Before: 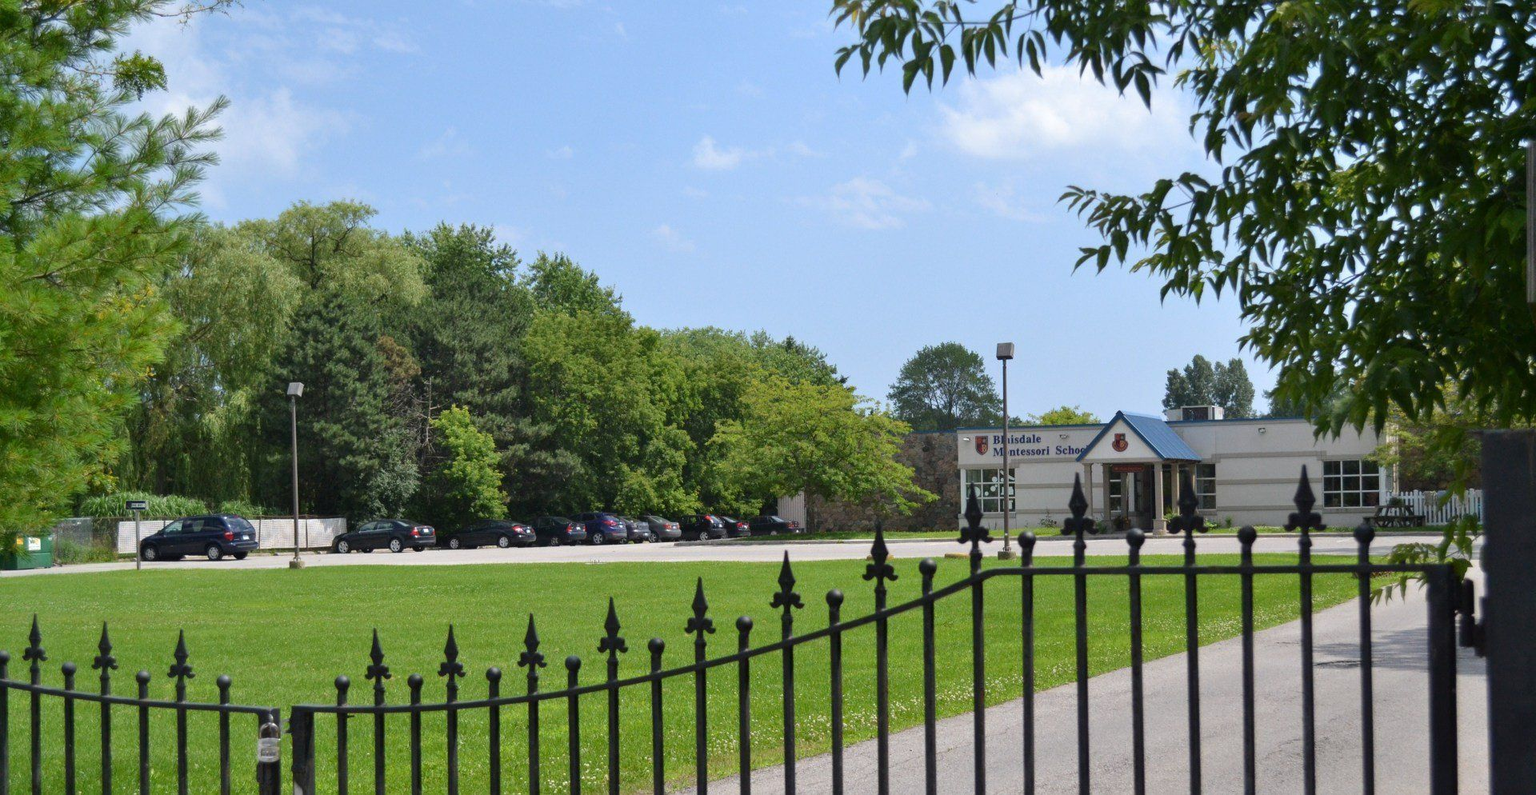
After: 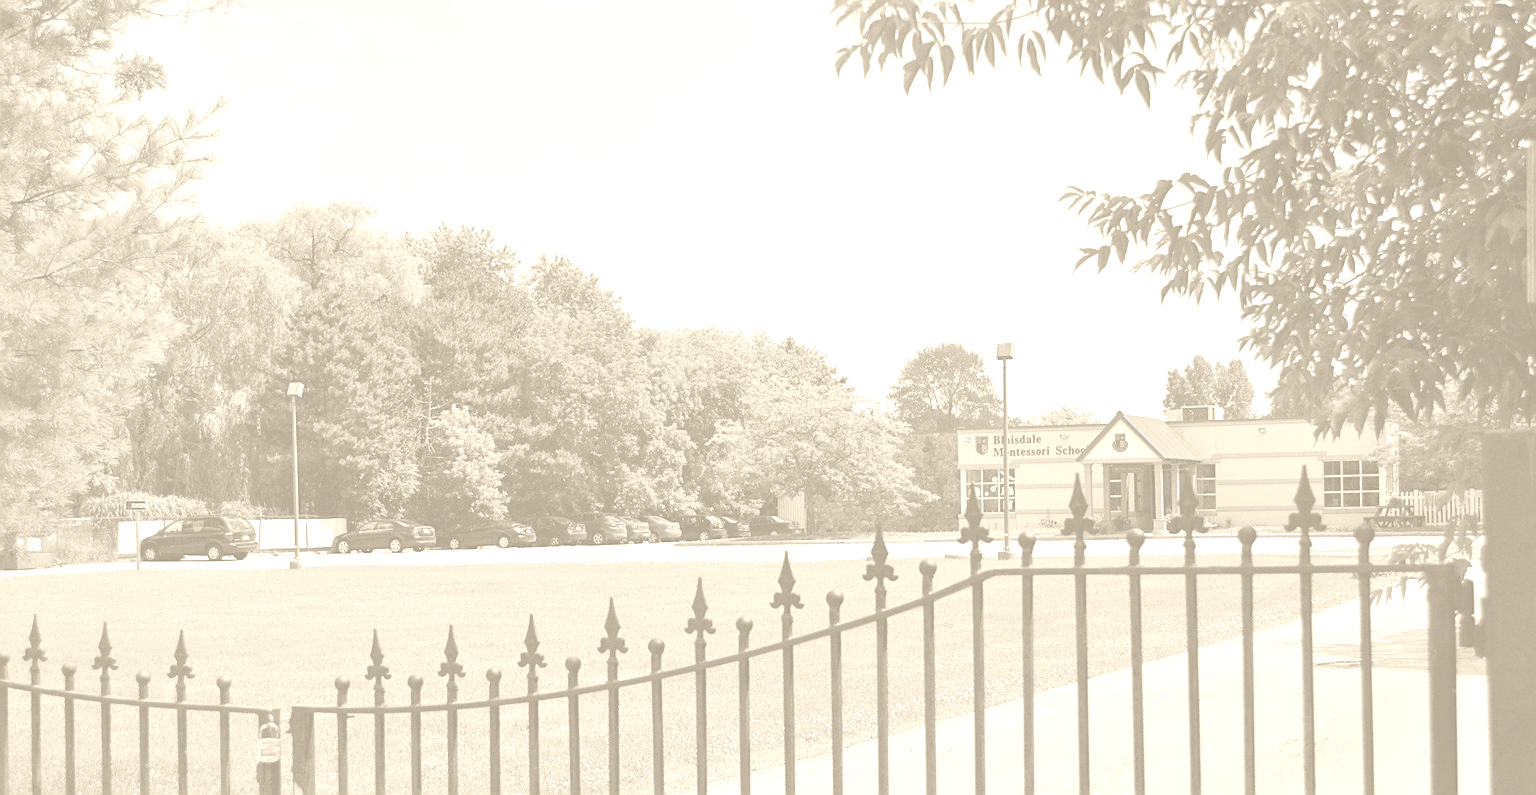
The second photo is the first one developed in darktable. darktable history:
colorize: hue 36°, saturation 71%, lightness 80.79%
sharpen: on, module defaults
